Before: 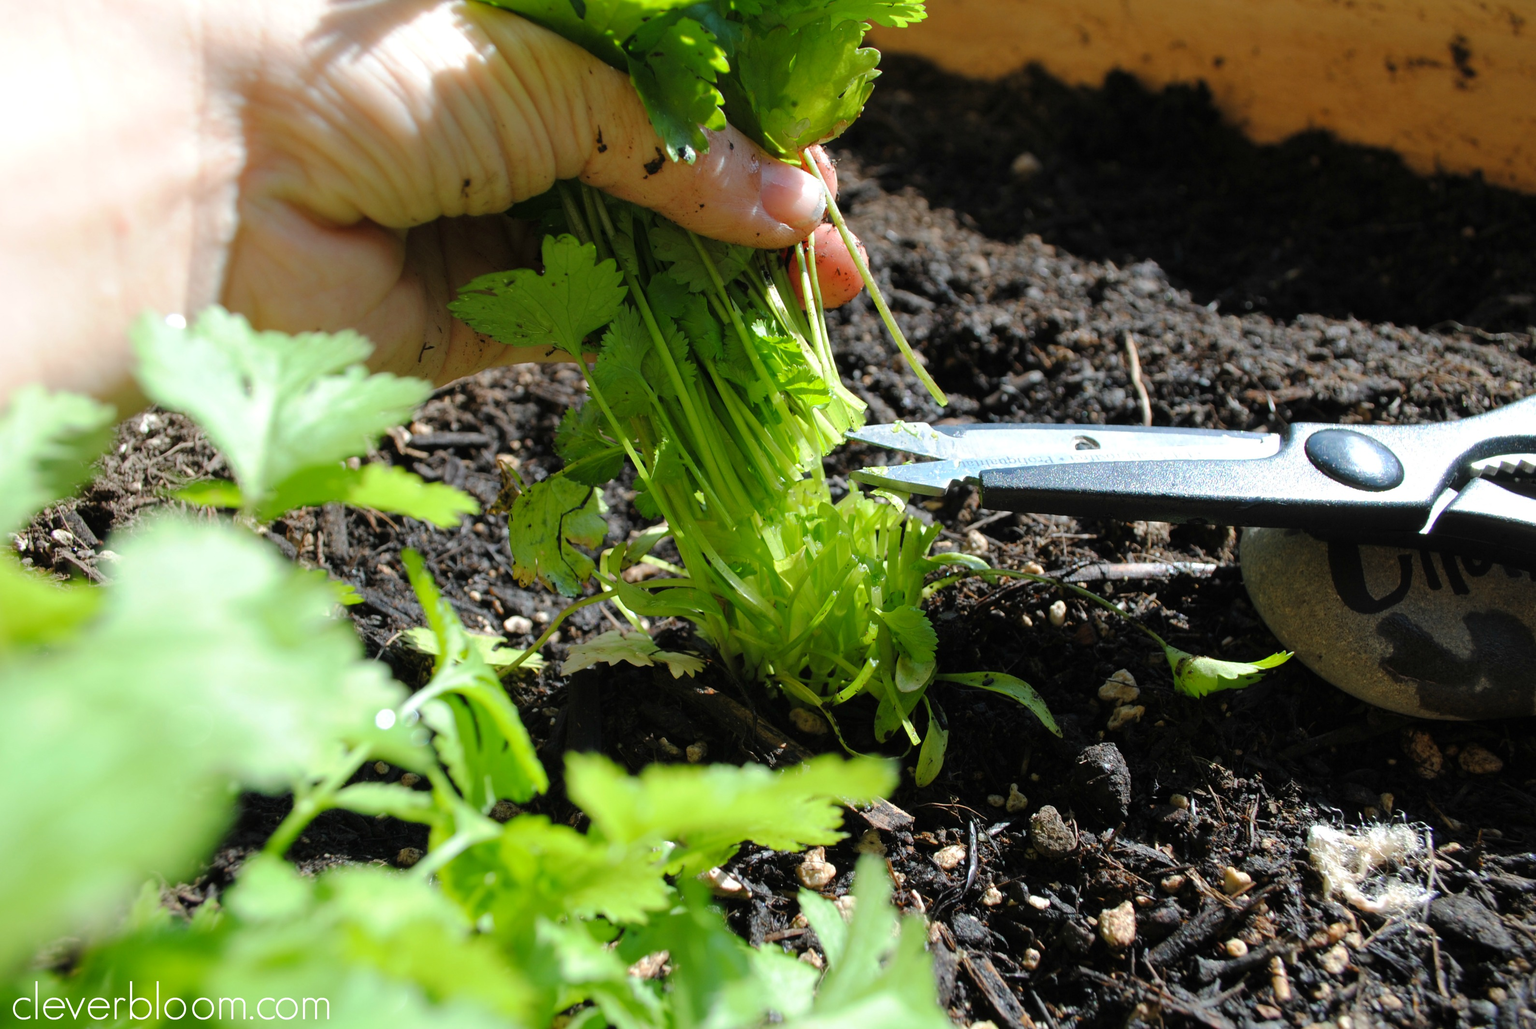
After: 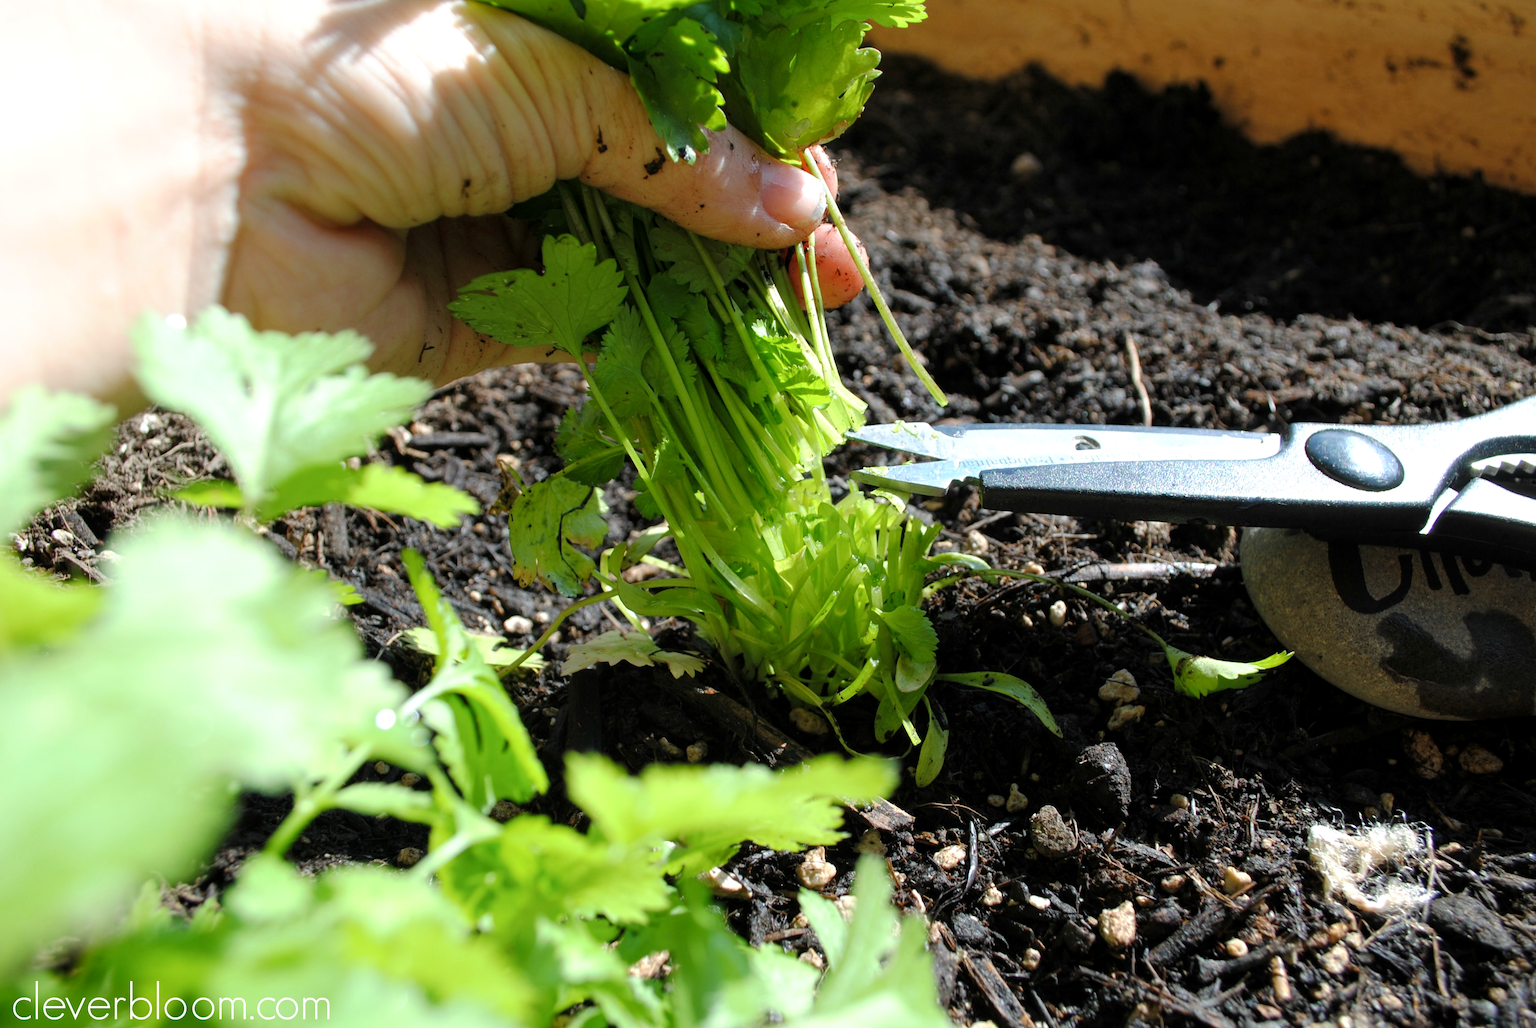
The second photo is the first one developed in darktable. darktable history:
shadows and highlights: shadows 0, highlights 40
local contrast: highlights 100%, shadows 100%, detail 120%, midtone range 0.2
